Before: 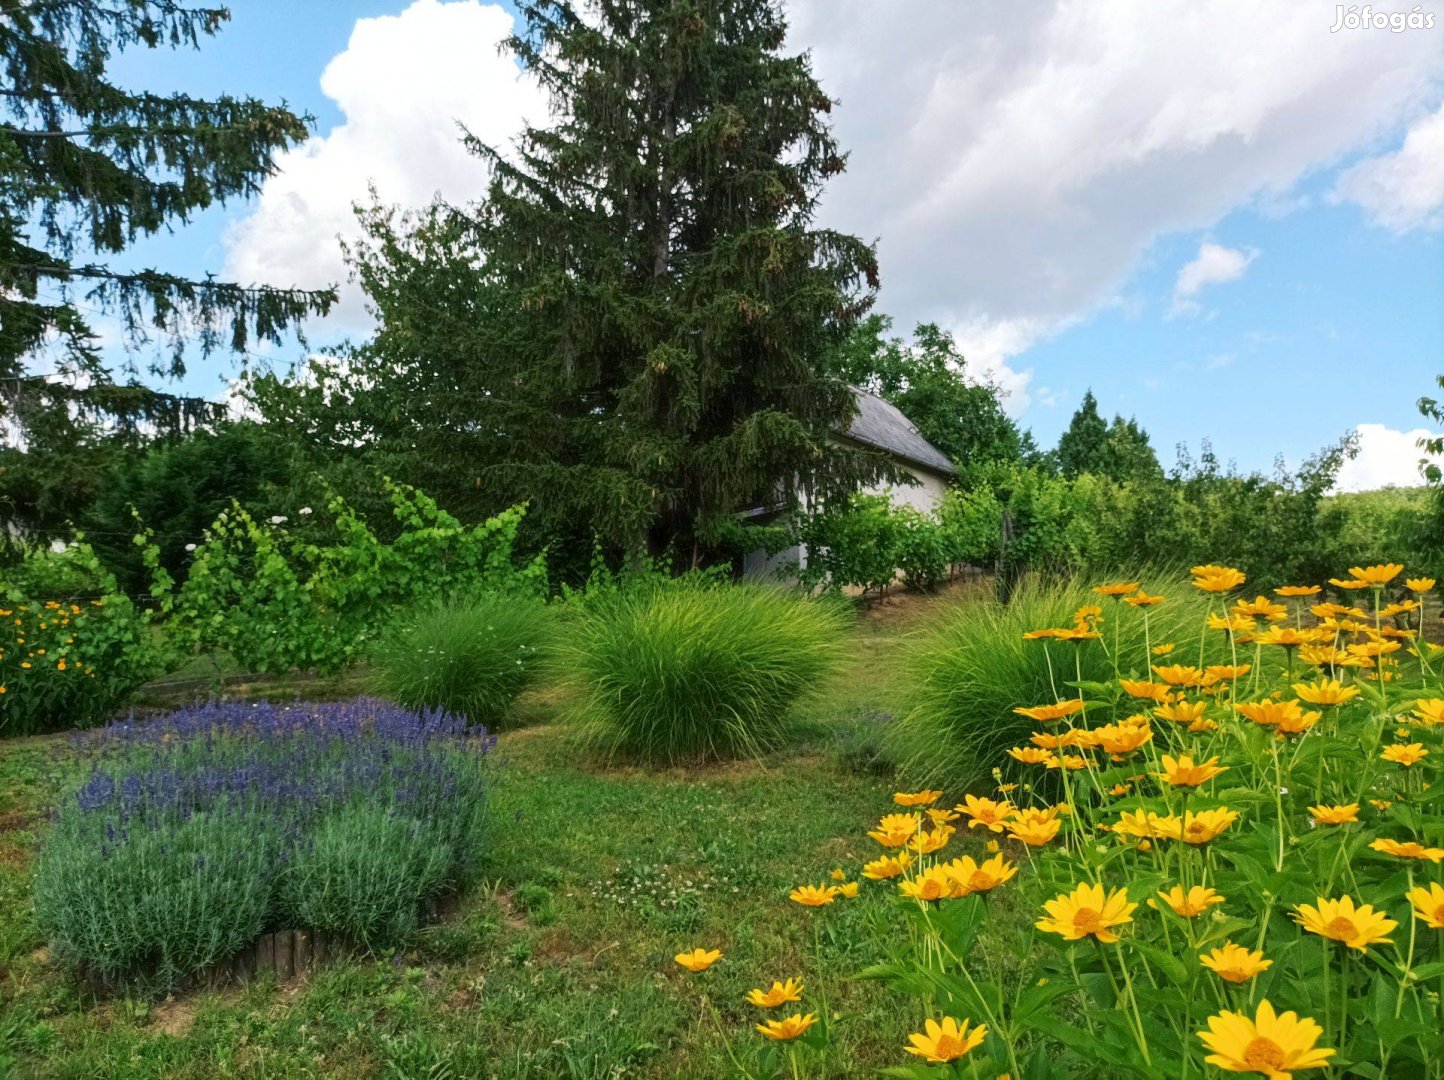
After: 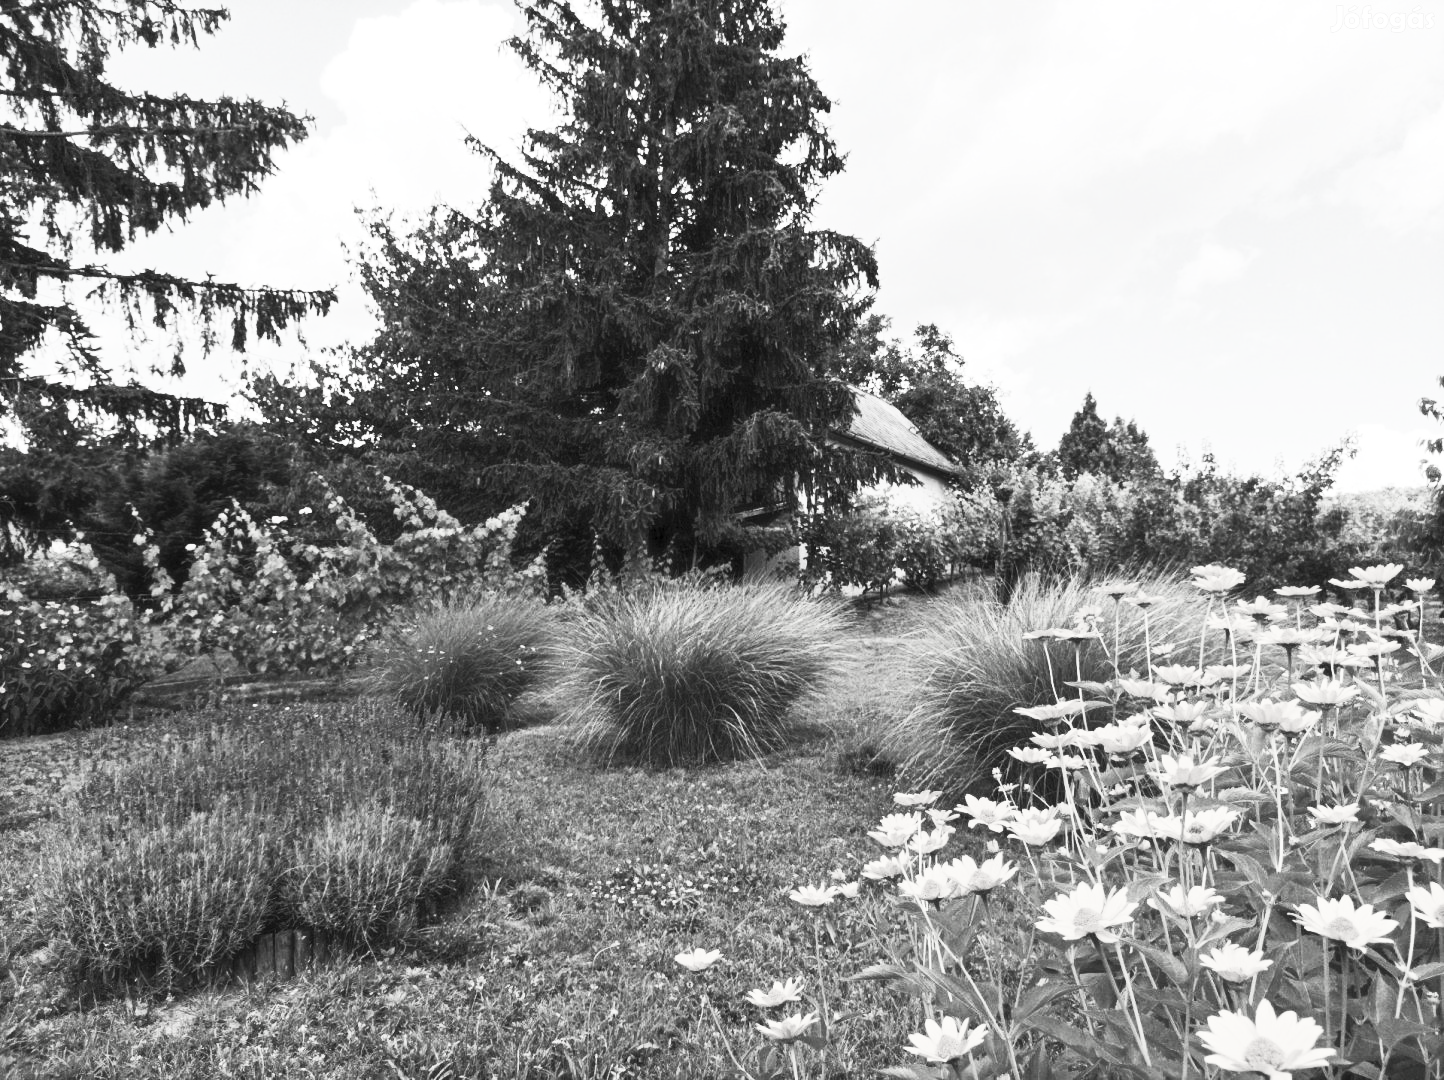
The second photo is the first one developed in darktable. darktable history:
contrast brightness saturation: contrast 0.537, brightness 0.488, saturation -0.985
